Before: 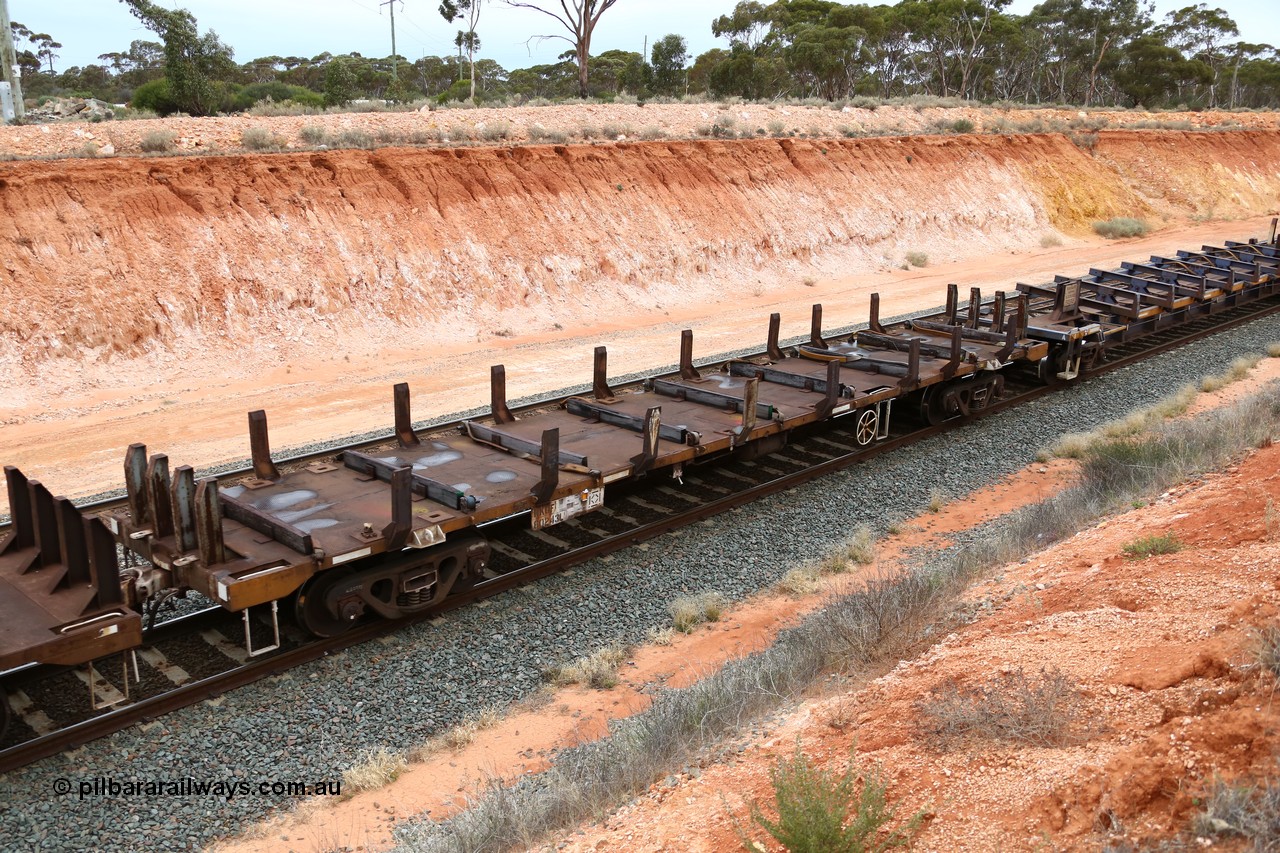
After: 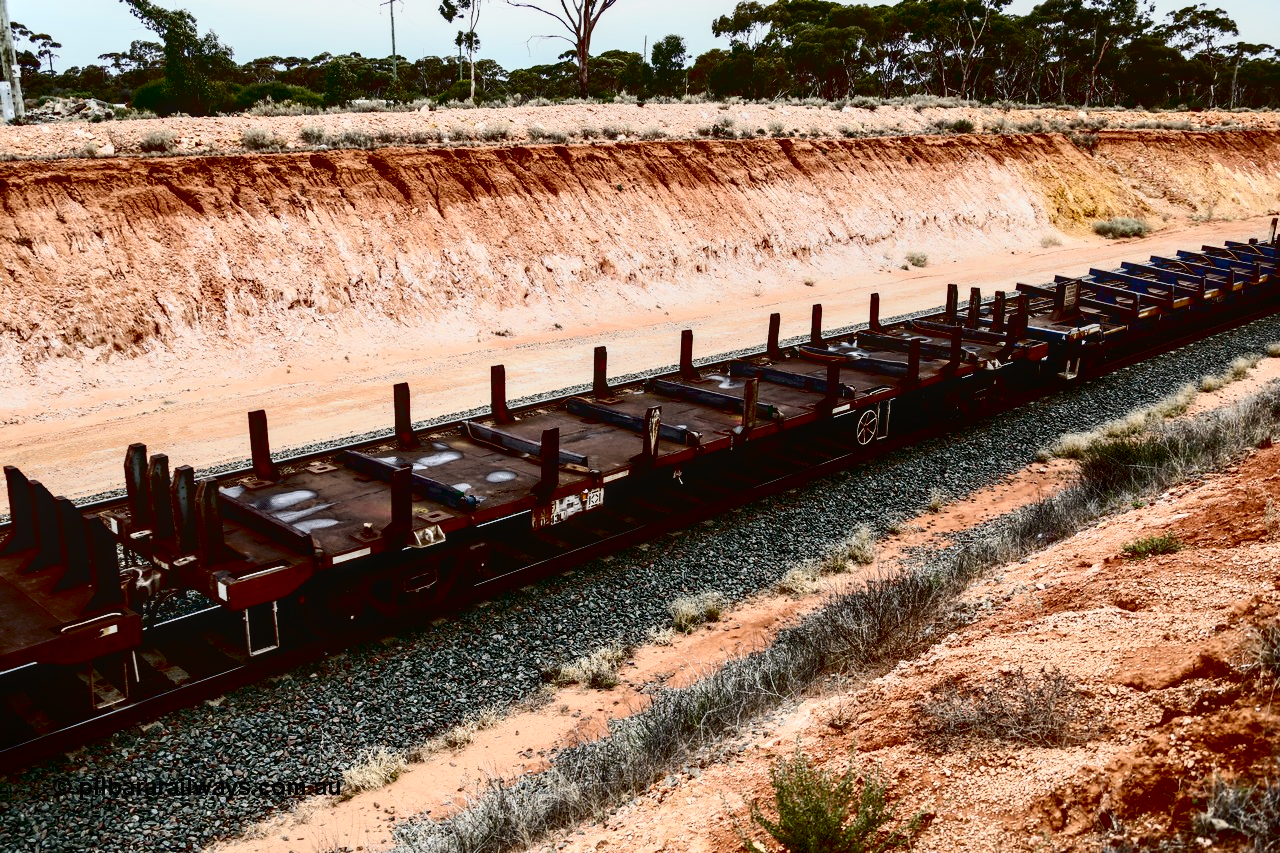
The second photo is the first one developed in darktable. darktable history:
contrast brightness saturation: contrast 0.487, saturation -0.081
exposure: black level correction 0.058, compensate exposure bias true, compensate highlight preservation false
local contrast: on, module defaults
